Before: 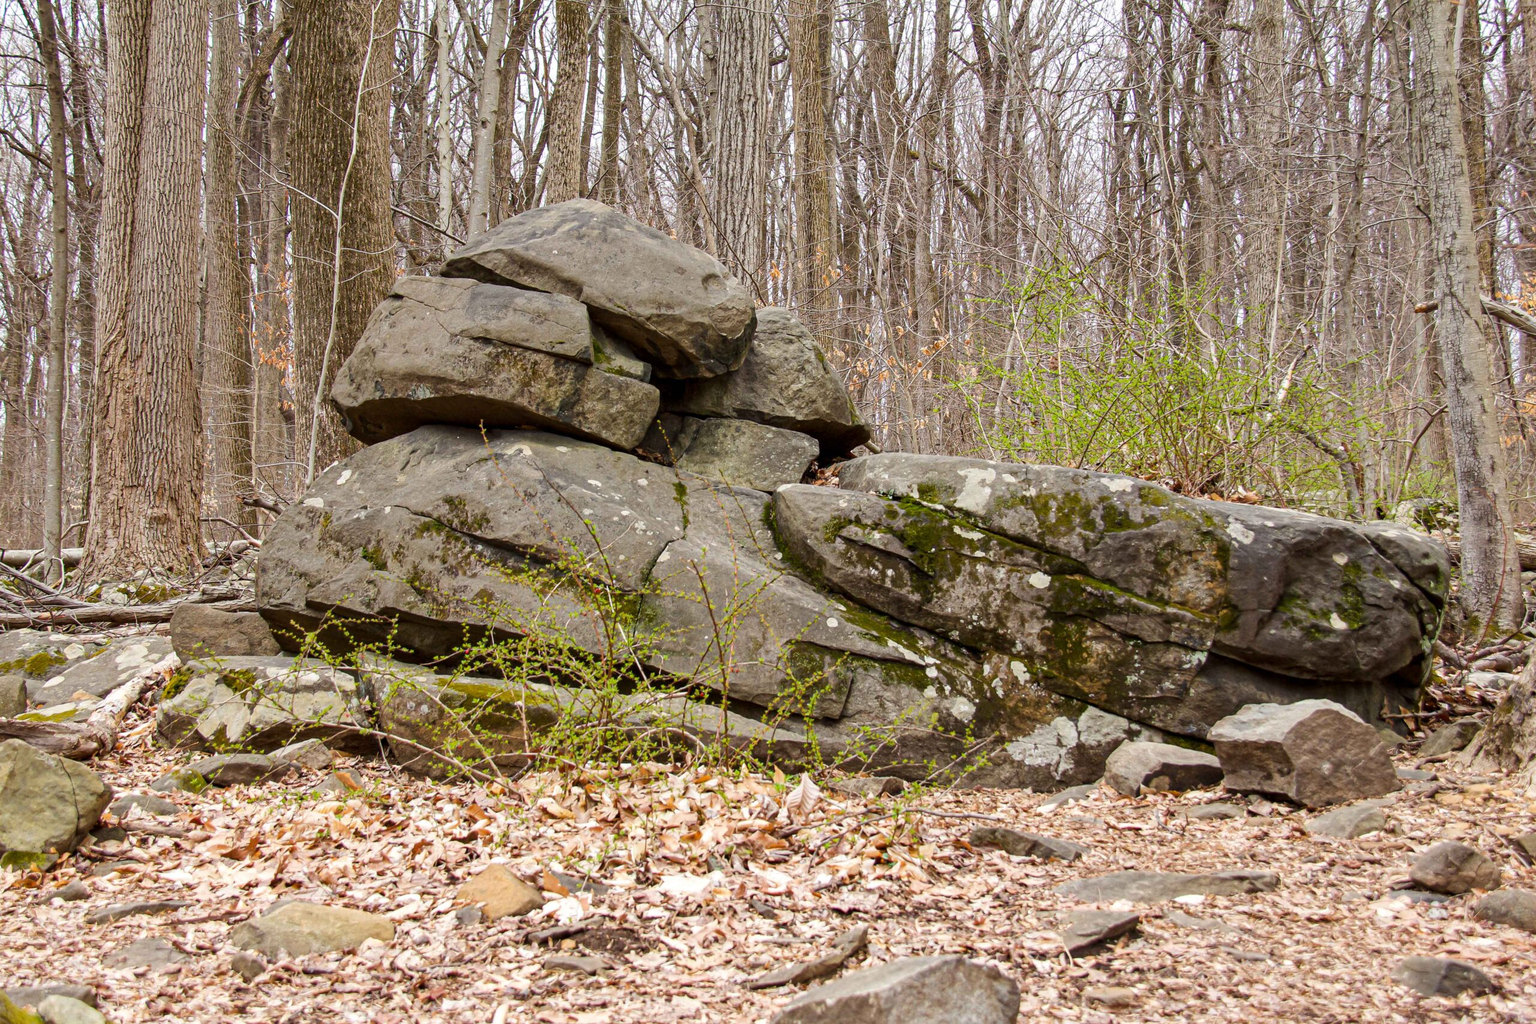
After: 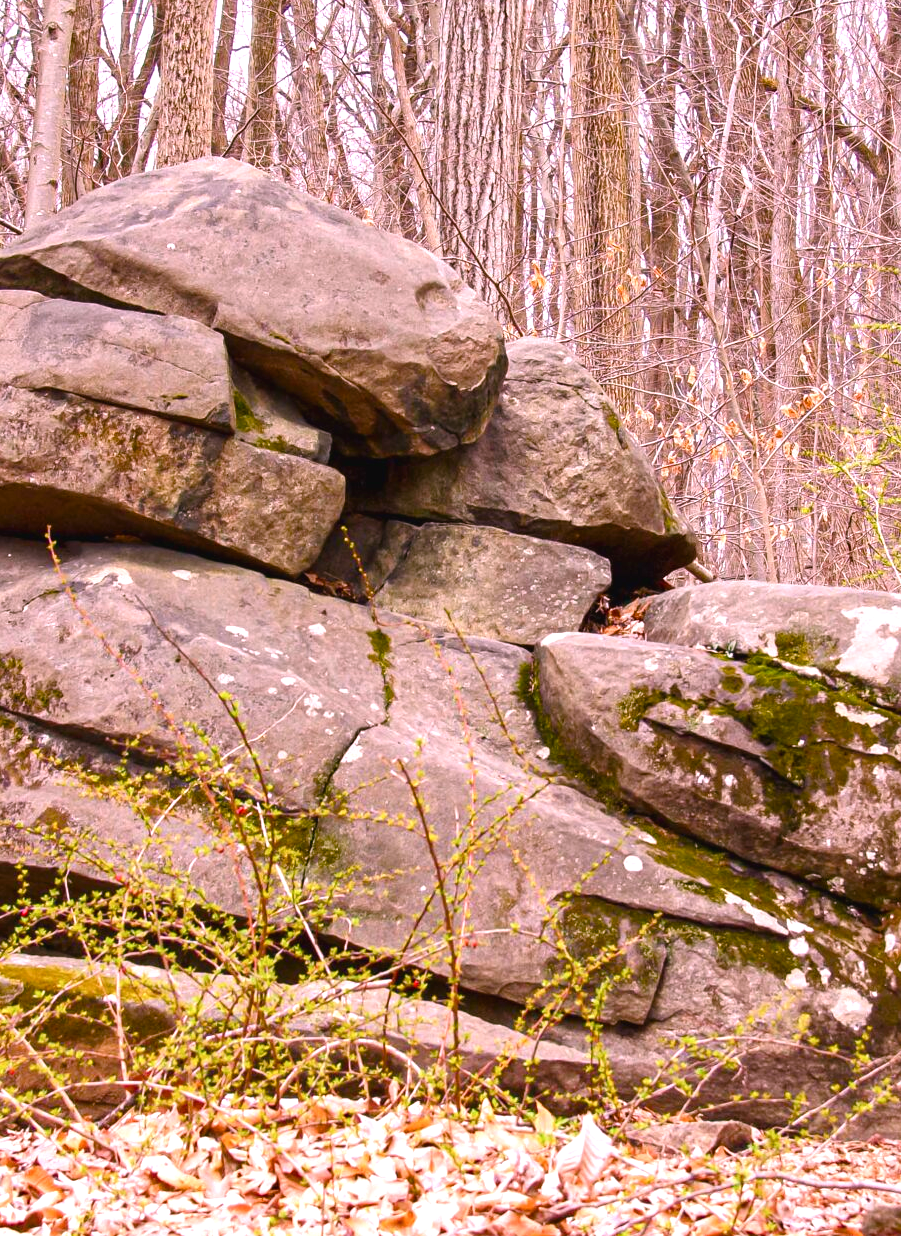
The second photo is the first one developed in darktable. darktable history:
white balance: red 1.188, blue 1.11
crop and rotate: left 29.476%, top 10.214%, right 35.32%, bottom 17.333%
exposure: black level correction -0.002, exposure 0.54 EV, compensate highlight preservation false
color balance rgb: perceptual saturation grading › global saturation 20%, perceptual saturation grading › highlights -25%, perceptual saturation grading › shadows 25%
